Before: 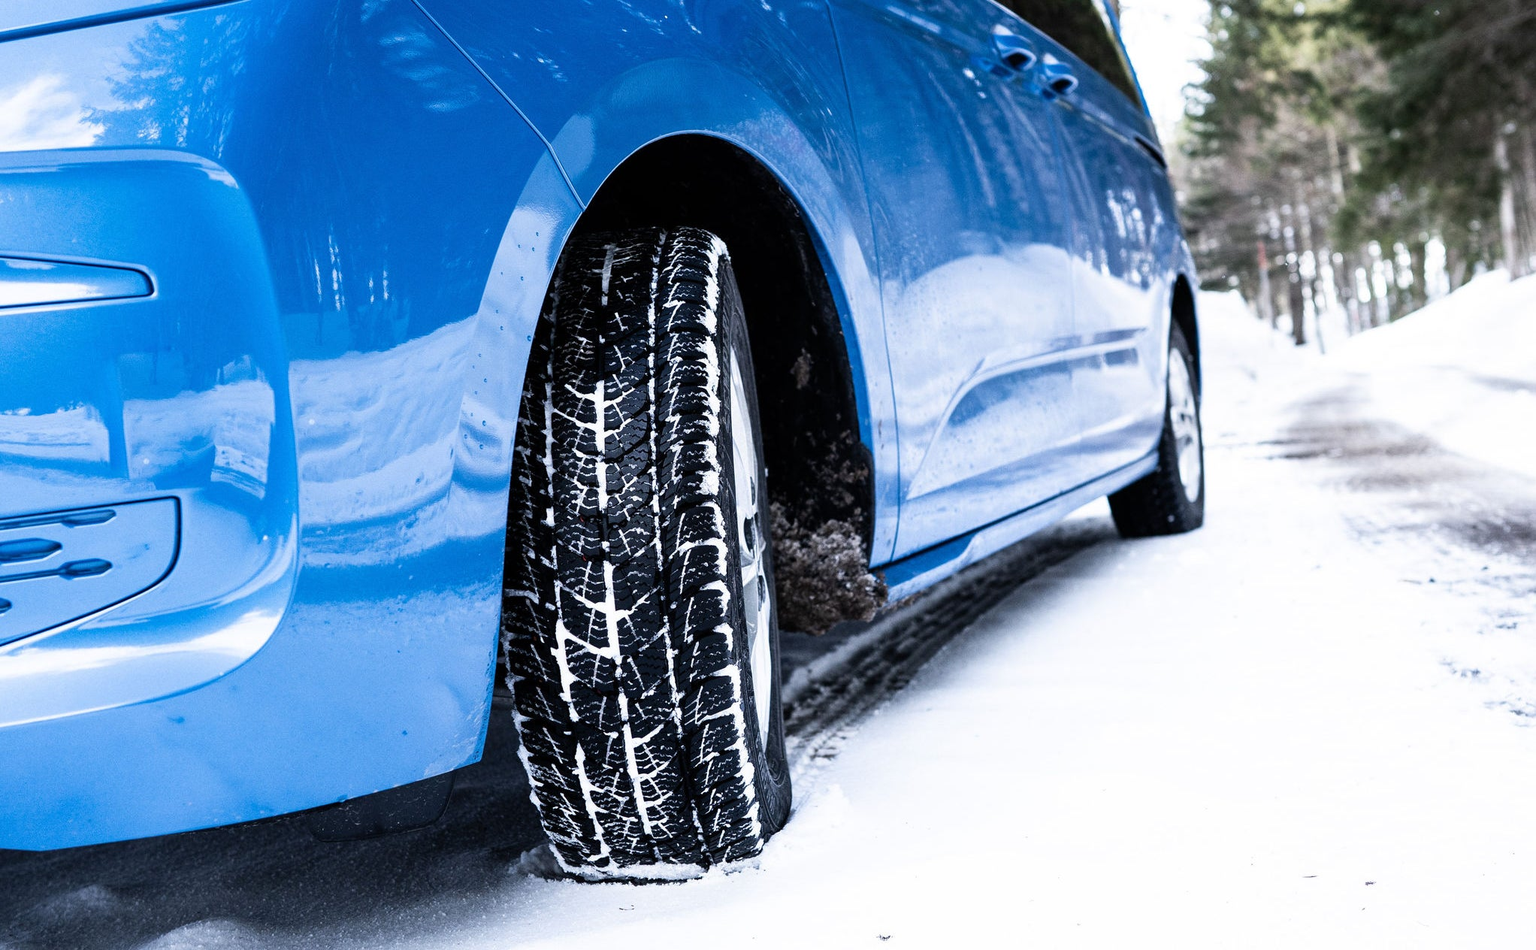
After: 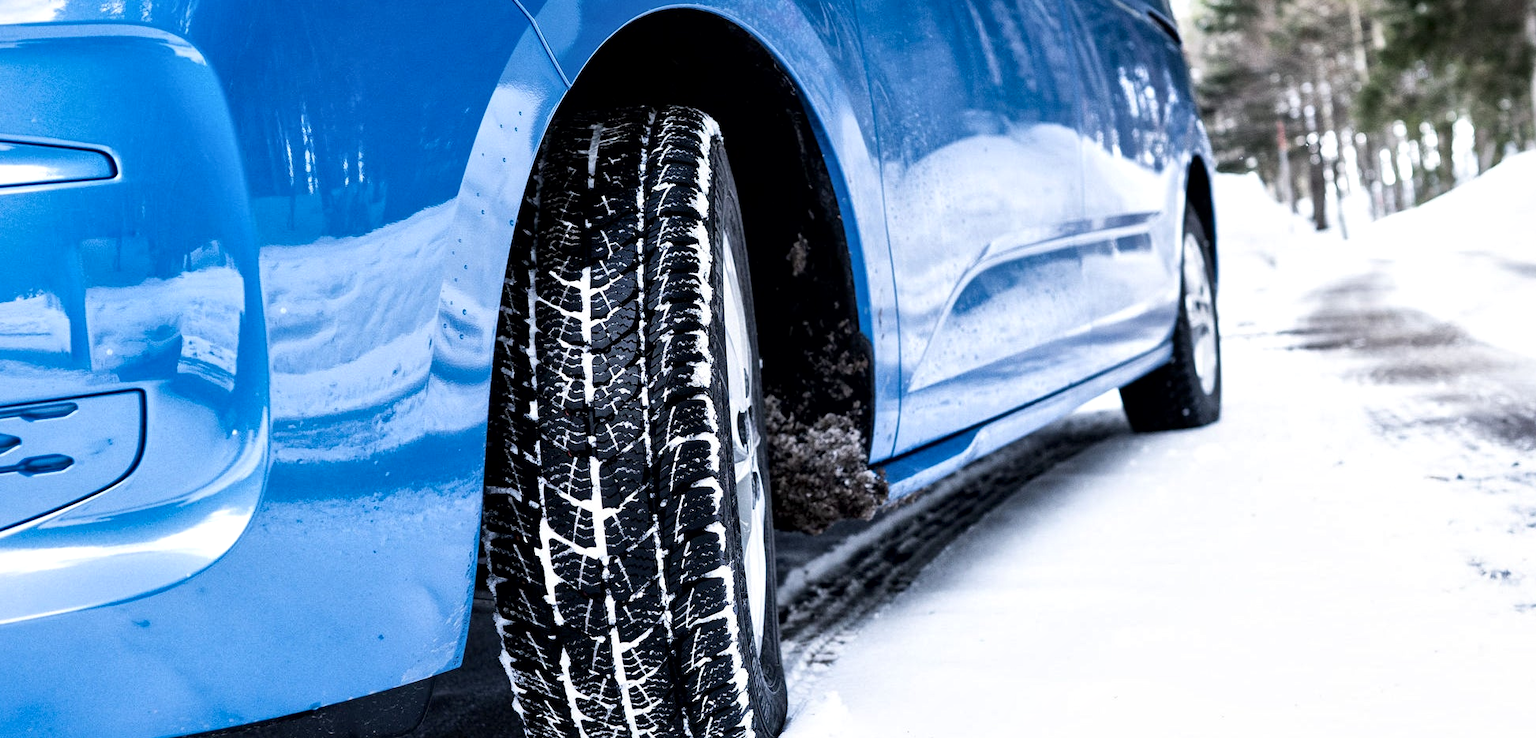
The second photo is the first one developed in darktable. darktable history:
exposure: compensate highlight preservation false
local contrast: mode bilateral grid, contrast 25, coarseness 59, detail 150%, midtone range 0.2
crop and rotate: left 2.777%, top 13.312%, right 1.998%, bottom 12.655%
